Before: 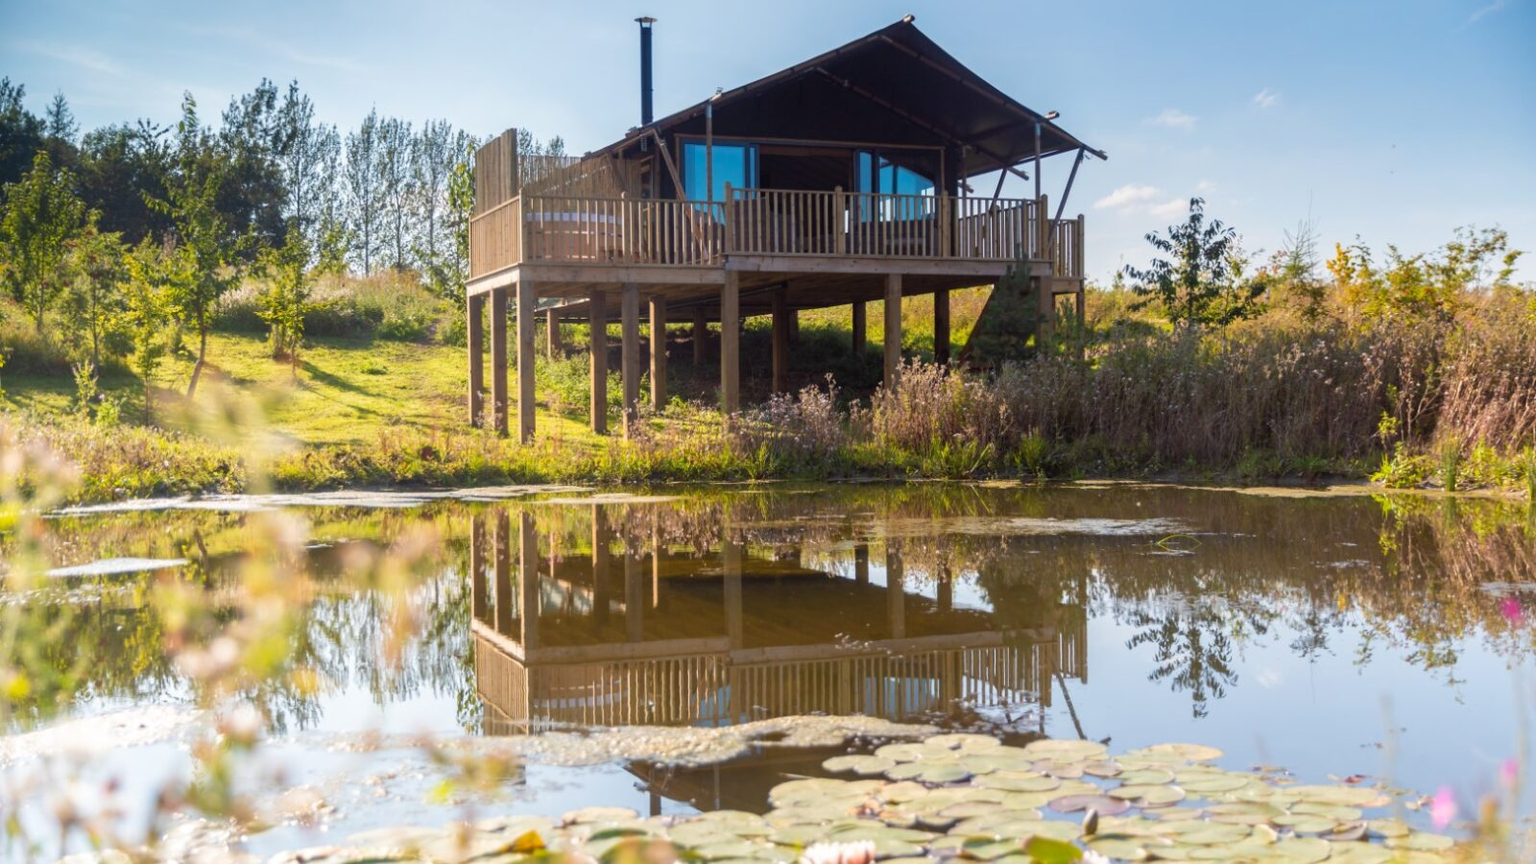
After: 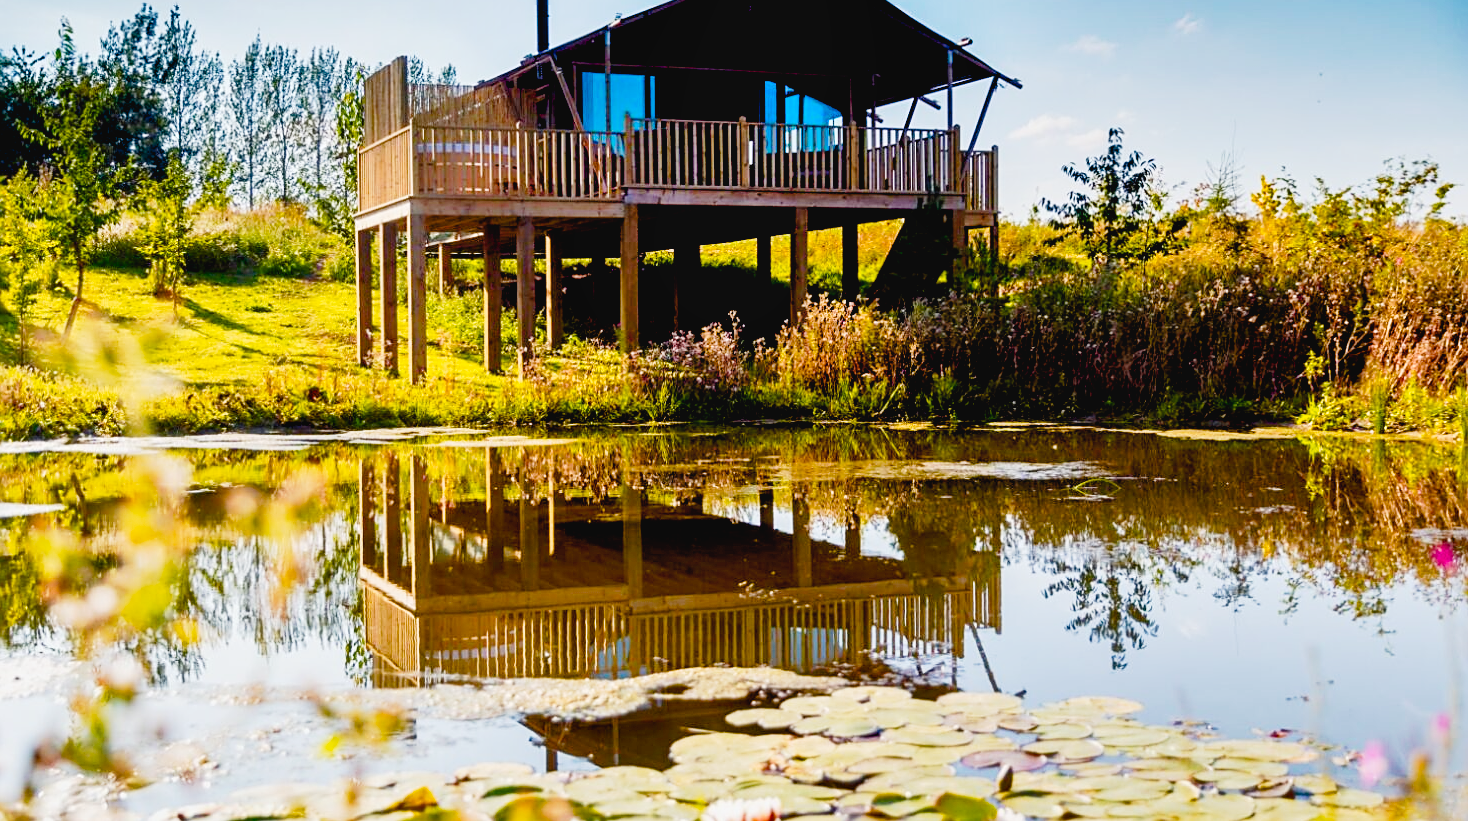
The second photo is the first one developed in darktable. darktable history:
exposure: black level correction 0.032, exposure 0.31 EV, compensate highlight preservation false
tone curve: curves: ch0 [(0, 0.029) (0.099, 0.082) (0.264, 0.253) (0.447, 0.481) (0.678, 0.721) (0.828, 0.857) (0.992, 0.94)]; ch1 [(0, 0) (0.311, 0.266) (0.411, 0.374) (0.481, 0.458) (0.501, 0.499) (0.514, 0.512) (0.575, 0.577) (0.643, 0.648) (0.682, 0.674) (0.802, 0.812) (1, 1)]; ch2 [(0, 0) (0.259, 0.207) (0.323, 0.311) (0.376, 0.353) (0.463, 0.456) (0.498, 0.498) (0.524, 0.512) (0.574, 0.582) (0.648, 0.653) (0.768, 0.728) (1, 1)], preserve colors none
shadows and highlights: low approximation 0.01, soften with gaussian
color balance rgb: linear chroma grading › global chroma 9.939%, perceptual saturation grading › global saturation 35.117%, perceptual saturation grading › highlights -25.869%, perceptual saturation grading › shadows 49.707%
crop and rotate: left 8.228%, top 8.775%
sharpen: amount 0.495
